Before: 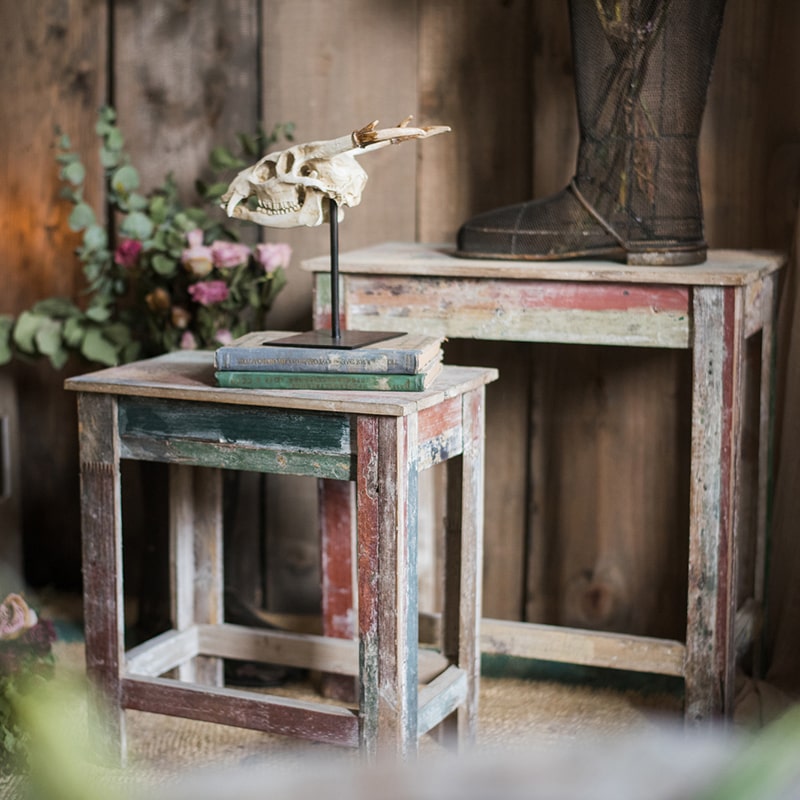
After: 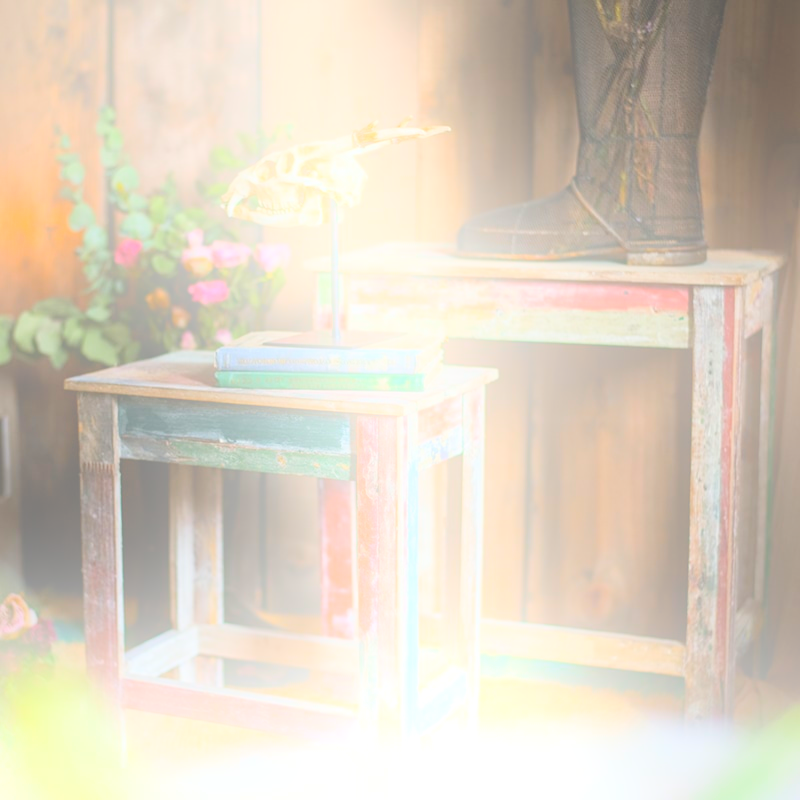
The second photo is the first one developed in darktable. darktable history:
white balance: red 0.982, blue 1.018
color calibration: output colorfulness [0, 0.315, 0, 0], x 0.341, y 0.355, temperature 5166 K
bloom: size 25%, threshold 5%, strength 90%
